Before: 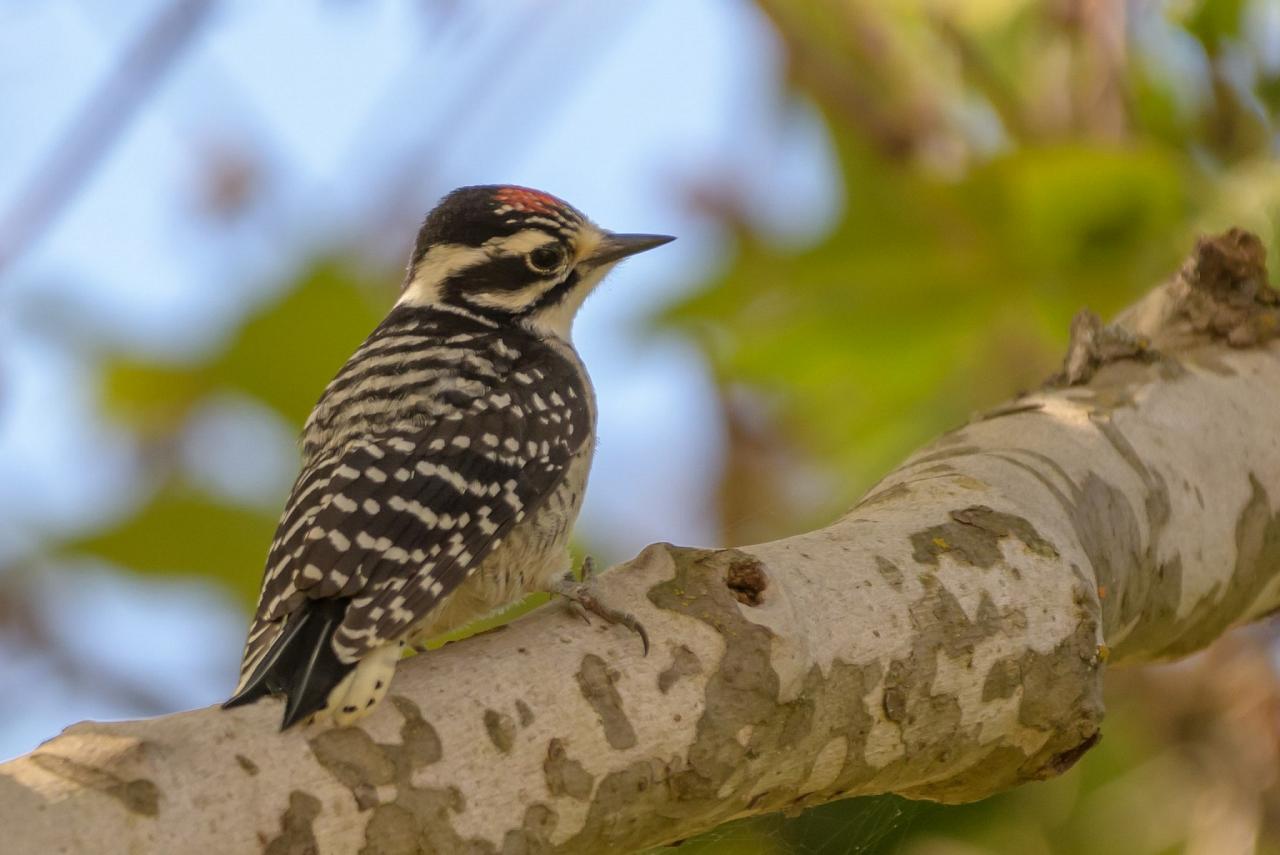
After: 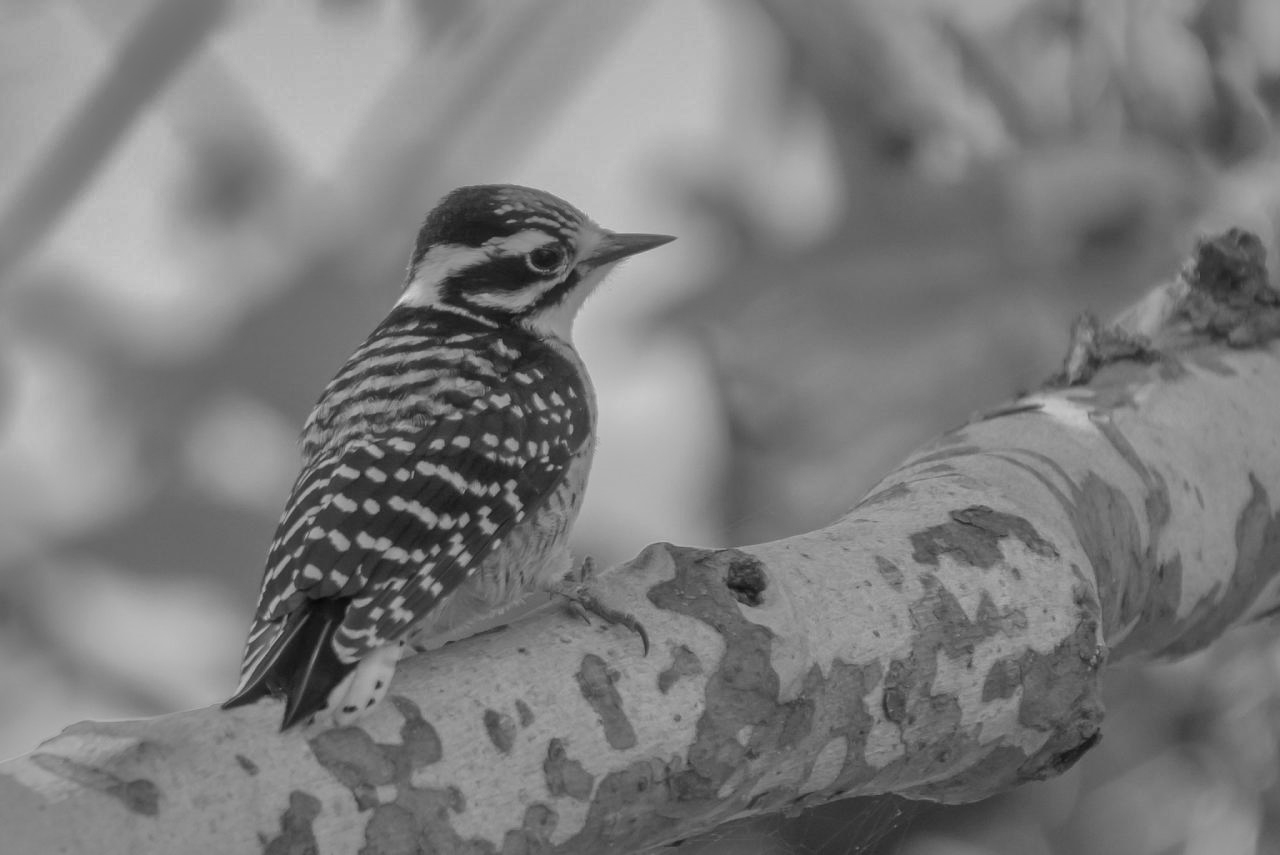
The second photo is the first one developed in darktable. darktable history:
monochrome: a -4.13, b 5.16, size 1
haze removal: strength -0.1, adaptive false
shadows and highlights: shadows 38.43, highlights -74.54
